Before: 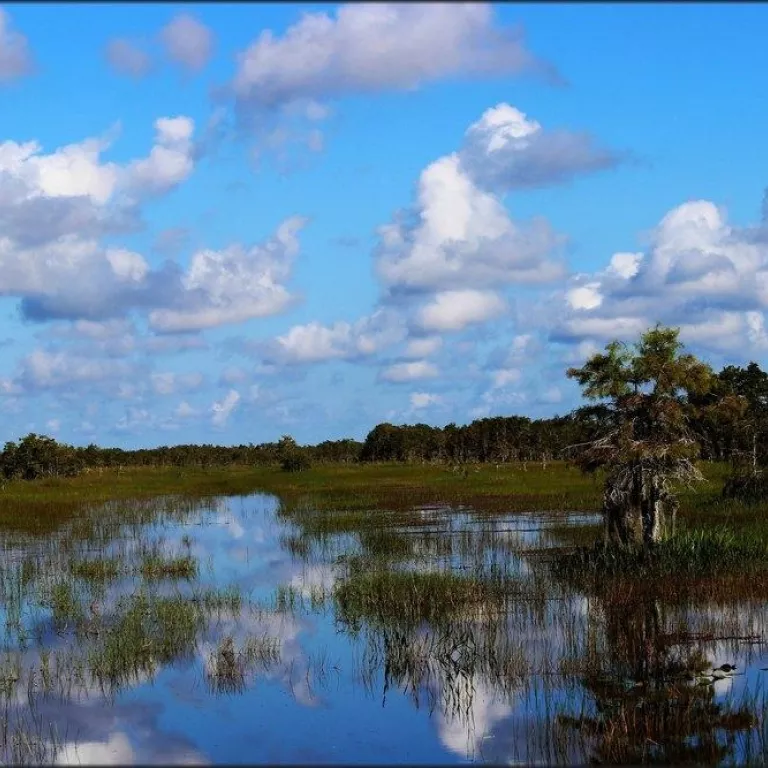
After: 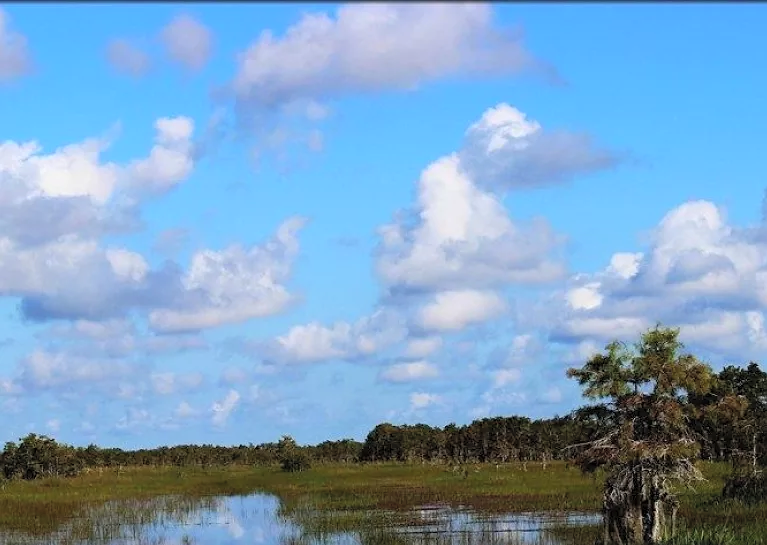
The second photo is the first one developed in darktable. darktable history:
crop: right 0%, bottom 28.998%
contrast brightness saturation: brightness 0.147
sharpen: amount 0.218
